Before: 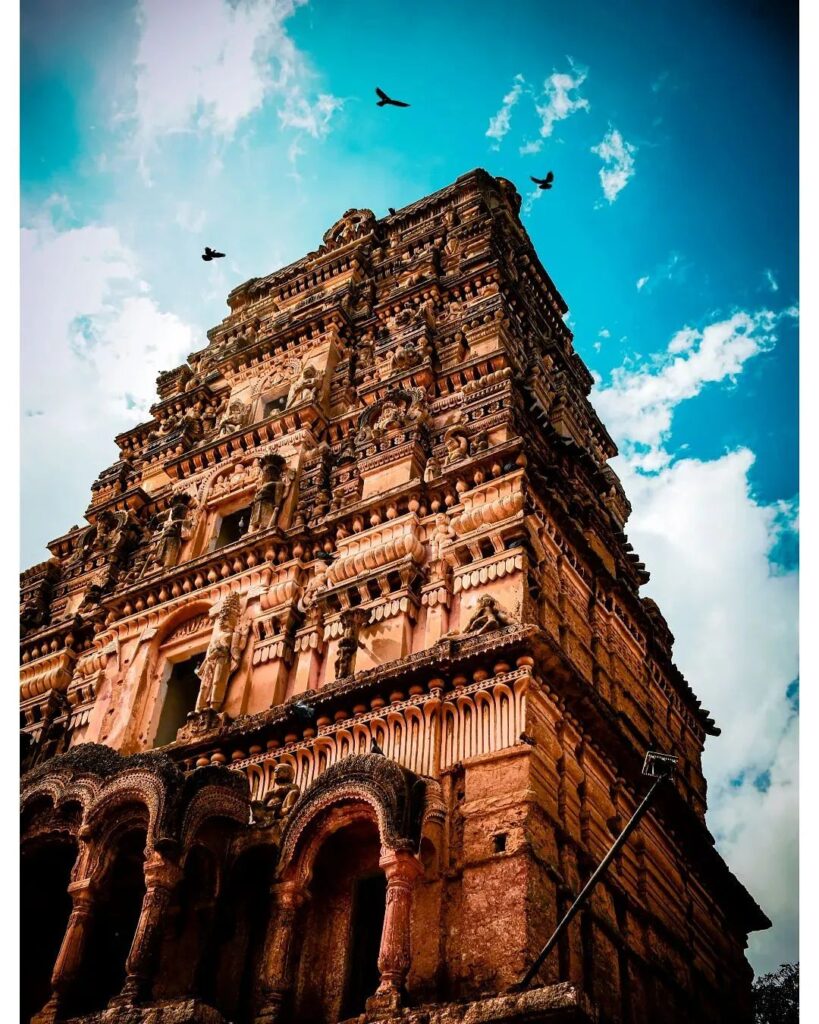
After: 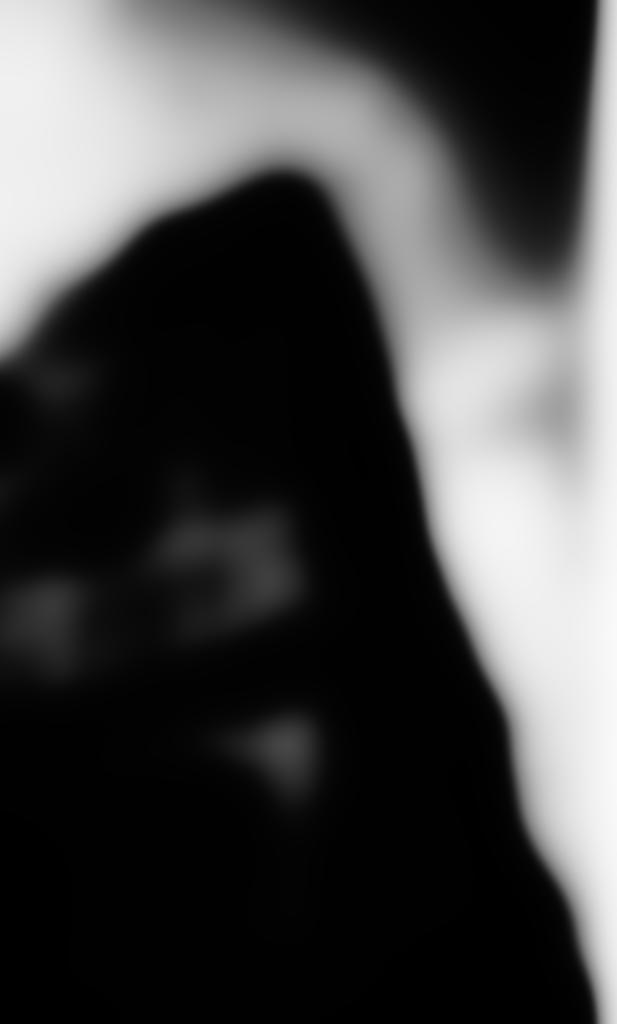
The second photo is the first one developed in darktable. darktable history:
white balance: red 0.983, blue 1.036
base curve: curves: ch0 [(0, 0) (0.036, 0.01) (0.123, 0.254) (0.258, 0.504) (0.507, 0.748) (1, 1)], preserve colors none
lowpass: radius 31.92, contrast 1.72, brightness -0.98, saturation 0.94
crop and rotate: left 24.6%
monochrome: a 32, b 64, size 2.3, highlights 1
